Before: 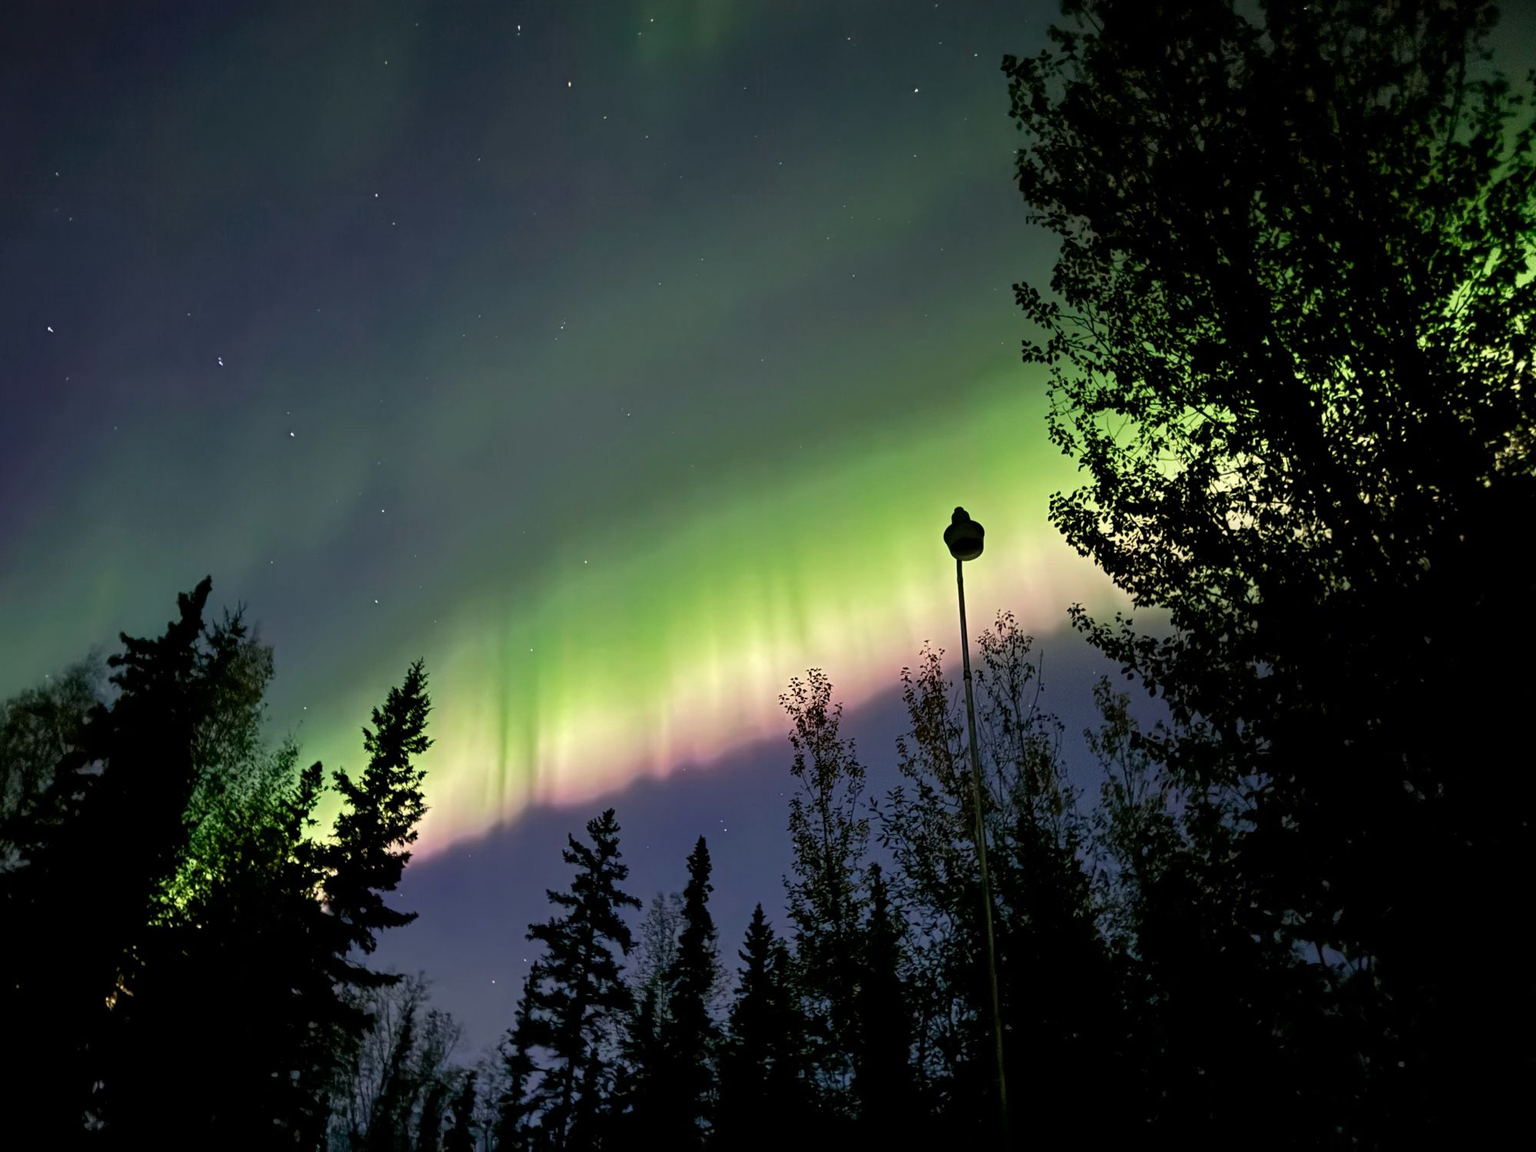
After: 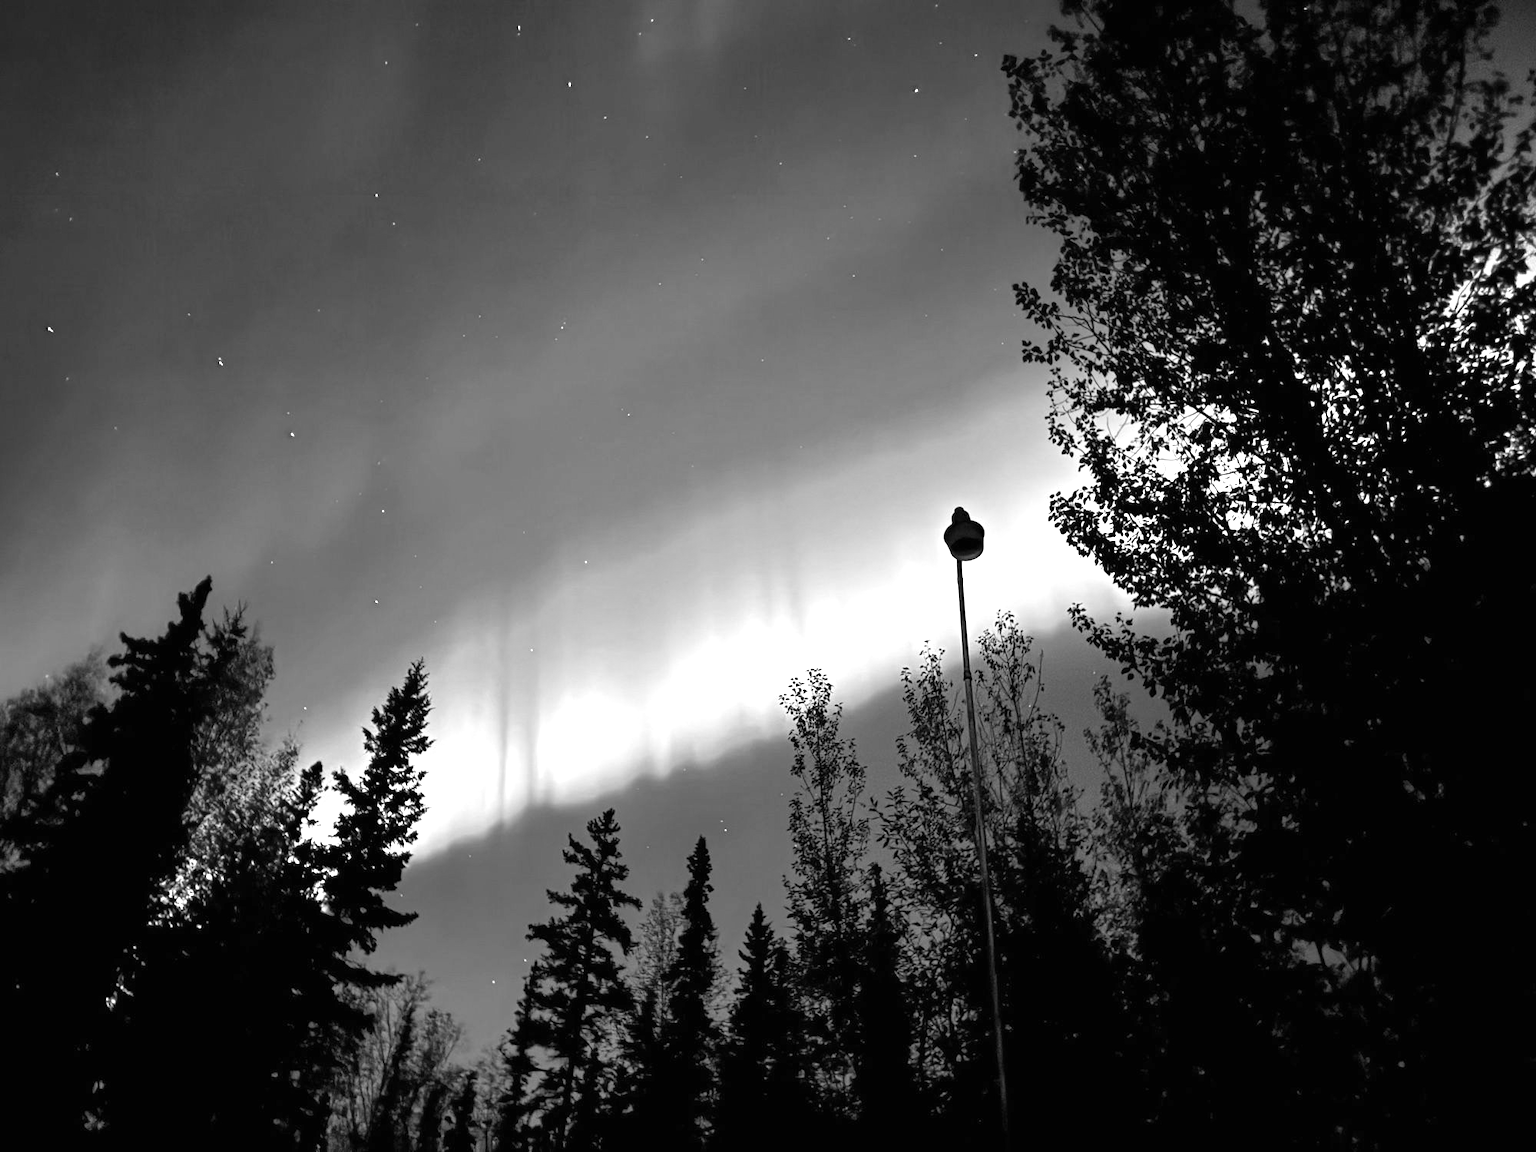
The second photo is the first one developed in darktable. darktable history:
color correction: highlights a* 10.44, highlights b* 30.04, shadows a* 2.73, shadows b* 17.51, saturation 1.72
monochrome: on, module defaults
white balance: emerald 1
exposure: black level correction 0, exposure 1.1 EV, compensate exposure bias true, compensate highlight preservation false
